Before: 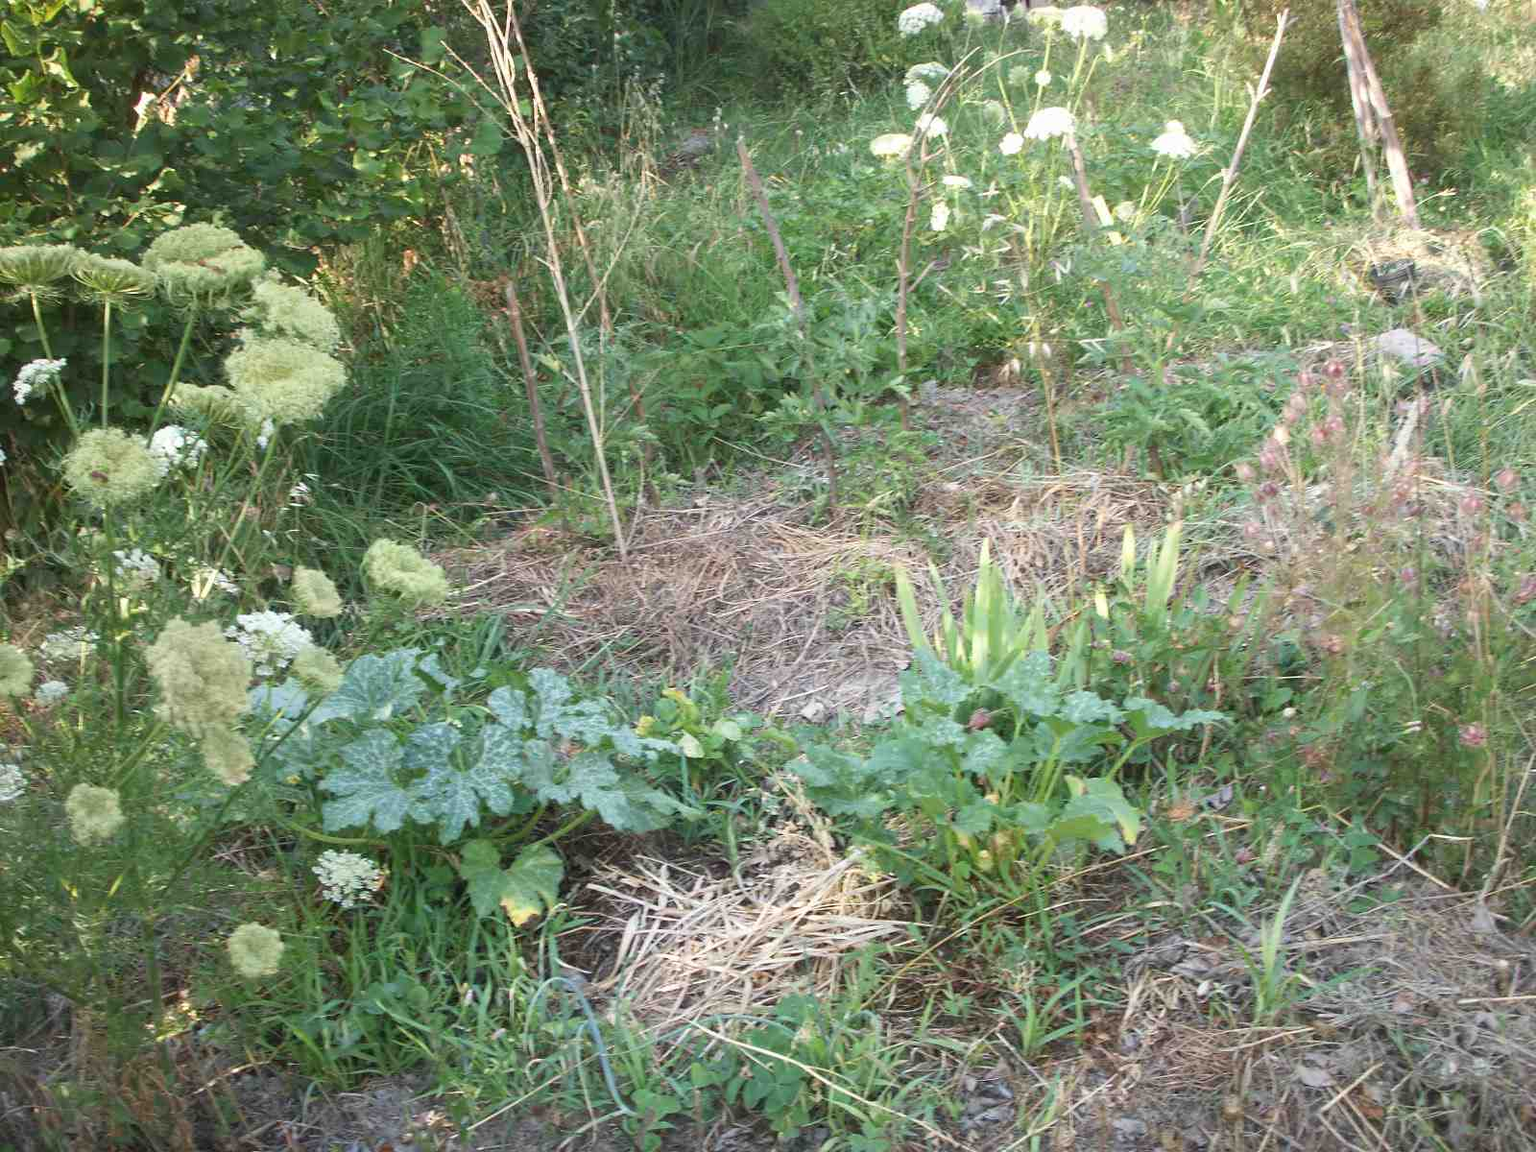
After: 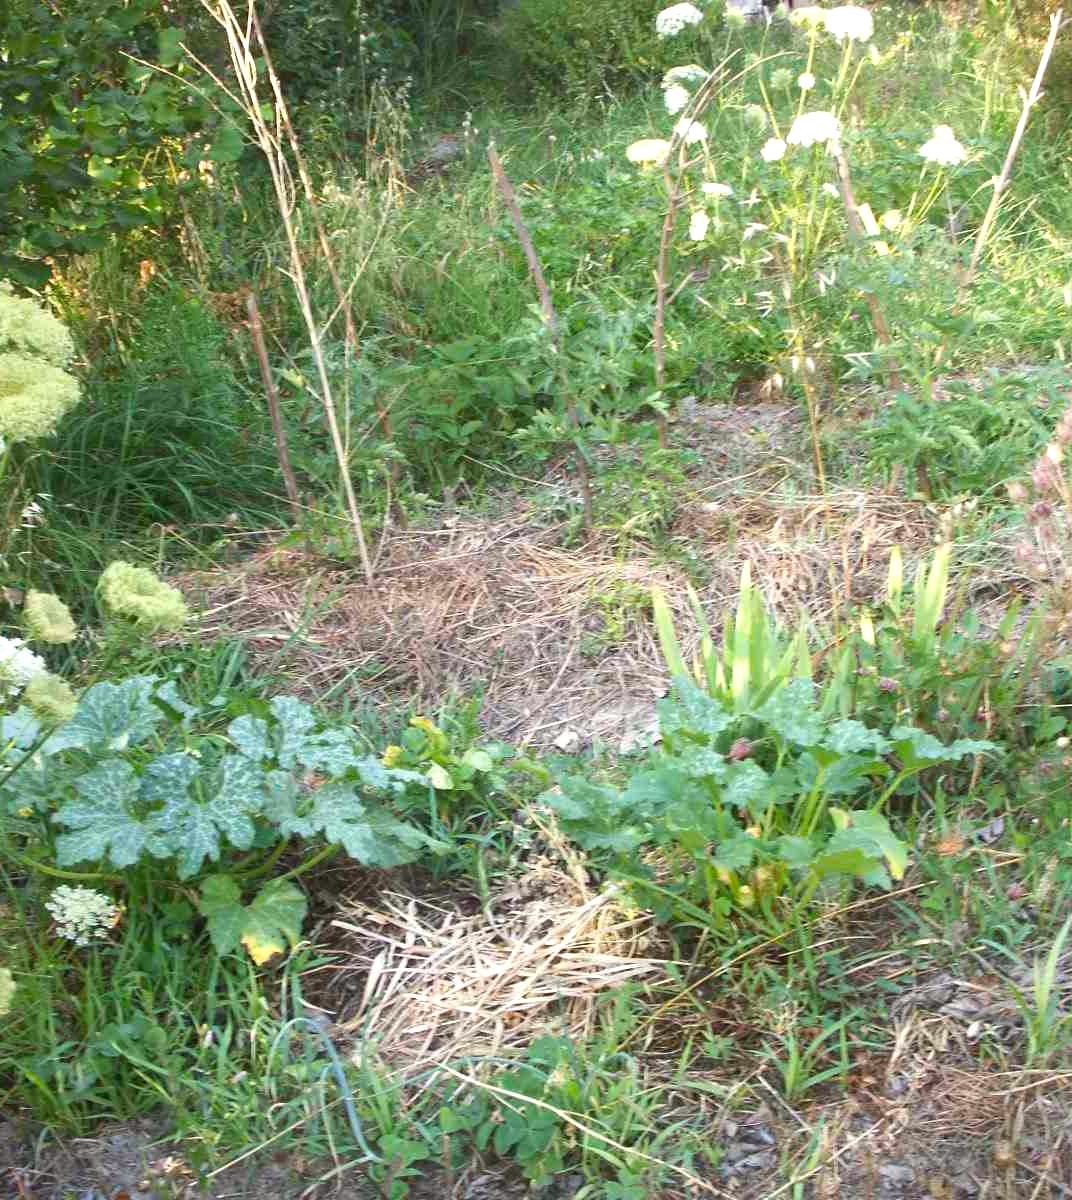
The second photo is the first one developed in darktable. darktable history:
crop and rotate: left 17.531%, right 15.457%
color balance rgb: power › hue 206.23°, highlights gain › chroma 1.593%, highlights gain › hue 56.97°, perceptual saturation grading › global saturation 25.511%, perceptual brilliance grading › highlights 10.236%, perceptual brilliance grading › mid-tones 5.519%
color correction: highlights a* -2.95, highlights b* -2.69, shadows a* 2.36, shadows b* 2.71
